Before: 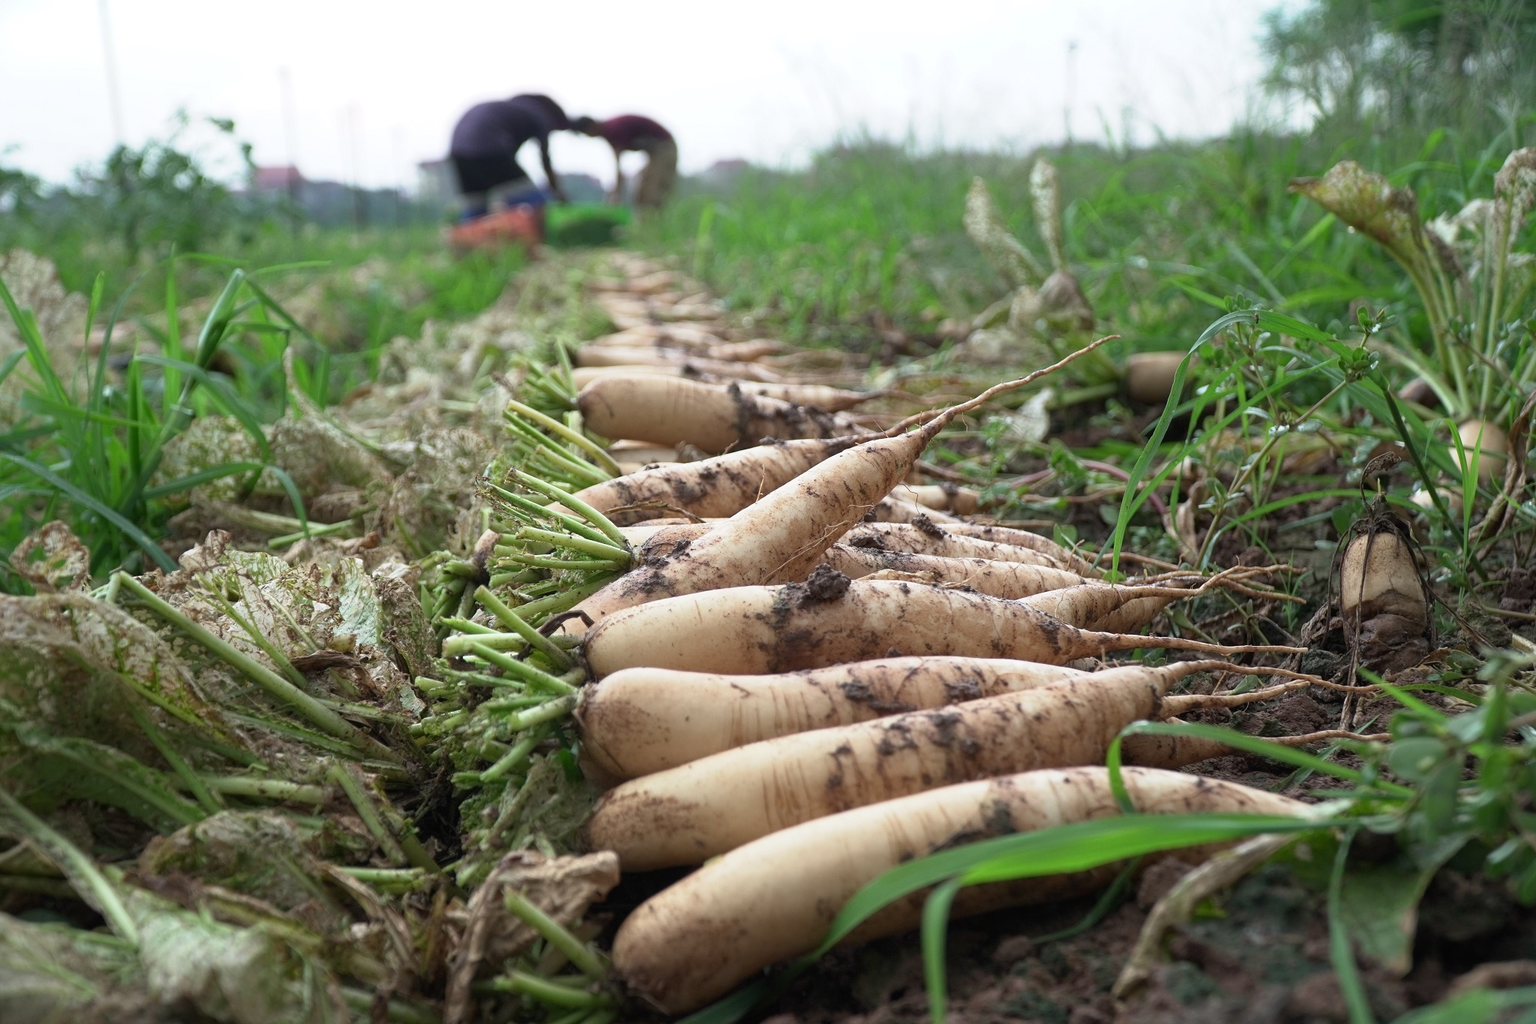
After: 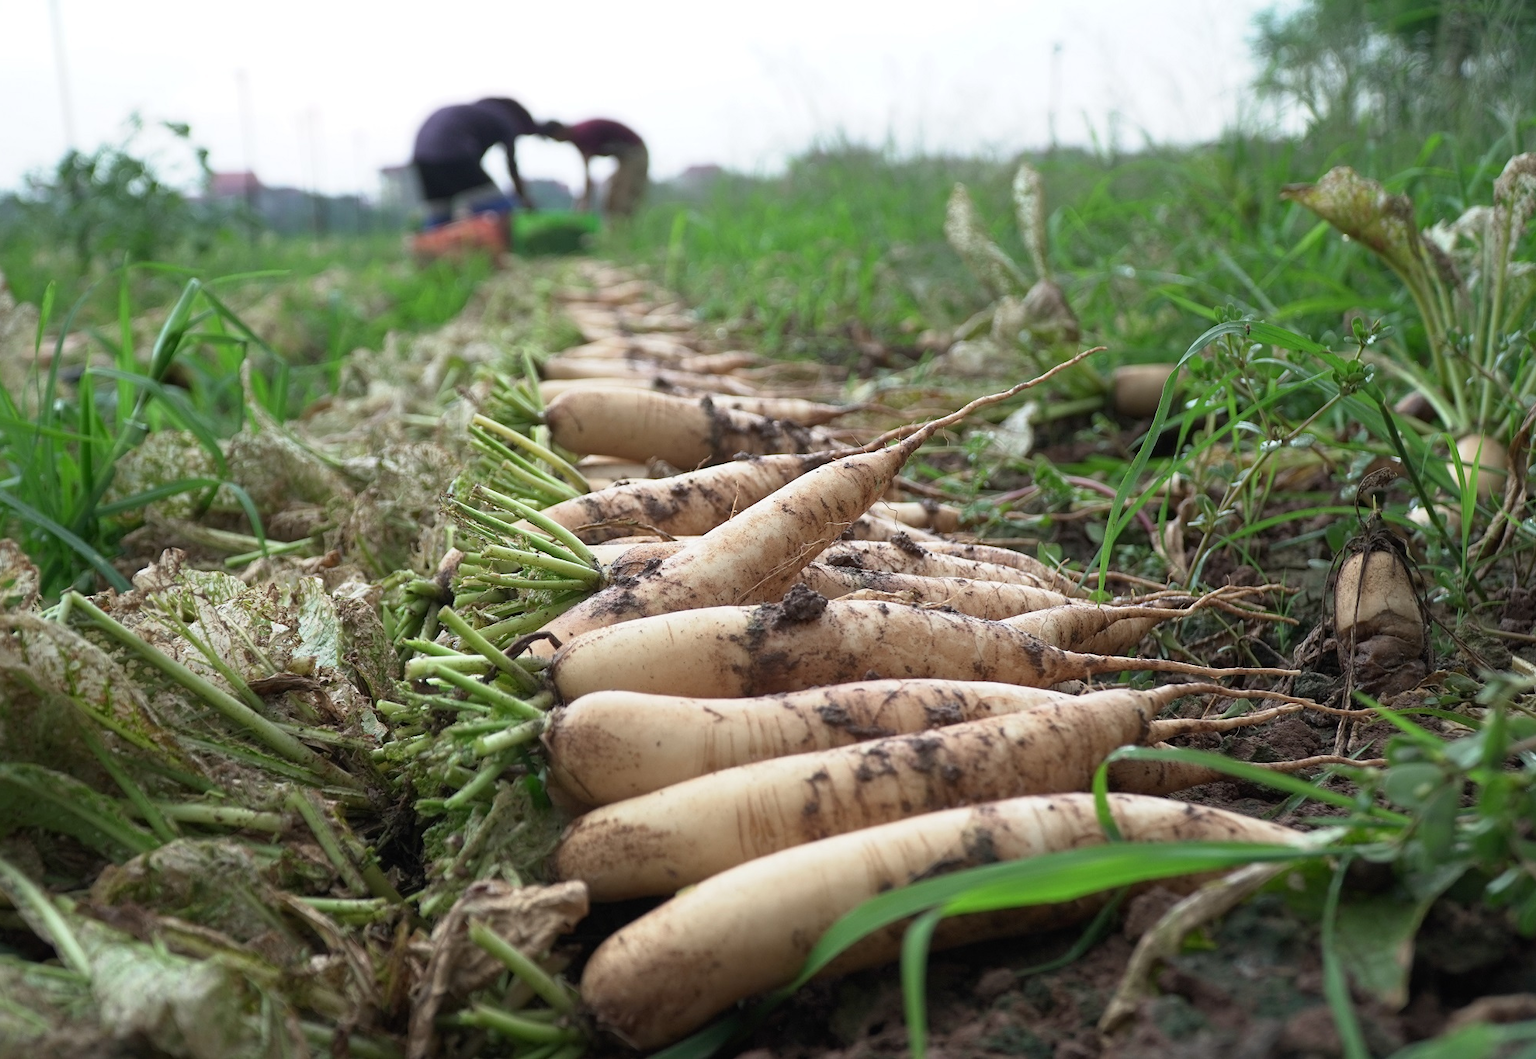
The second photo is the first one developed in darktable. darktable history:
crop and rotate: left 3.354%
